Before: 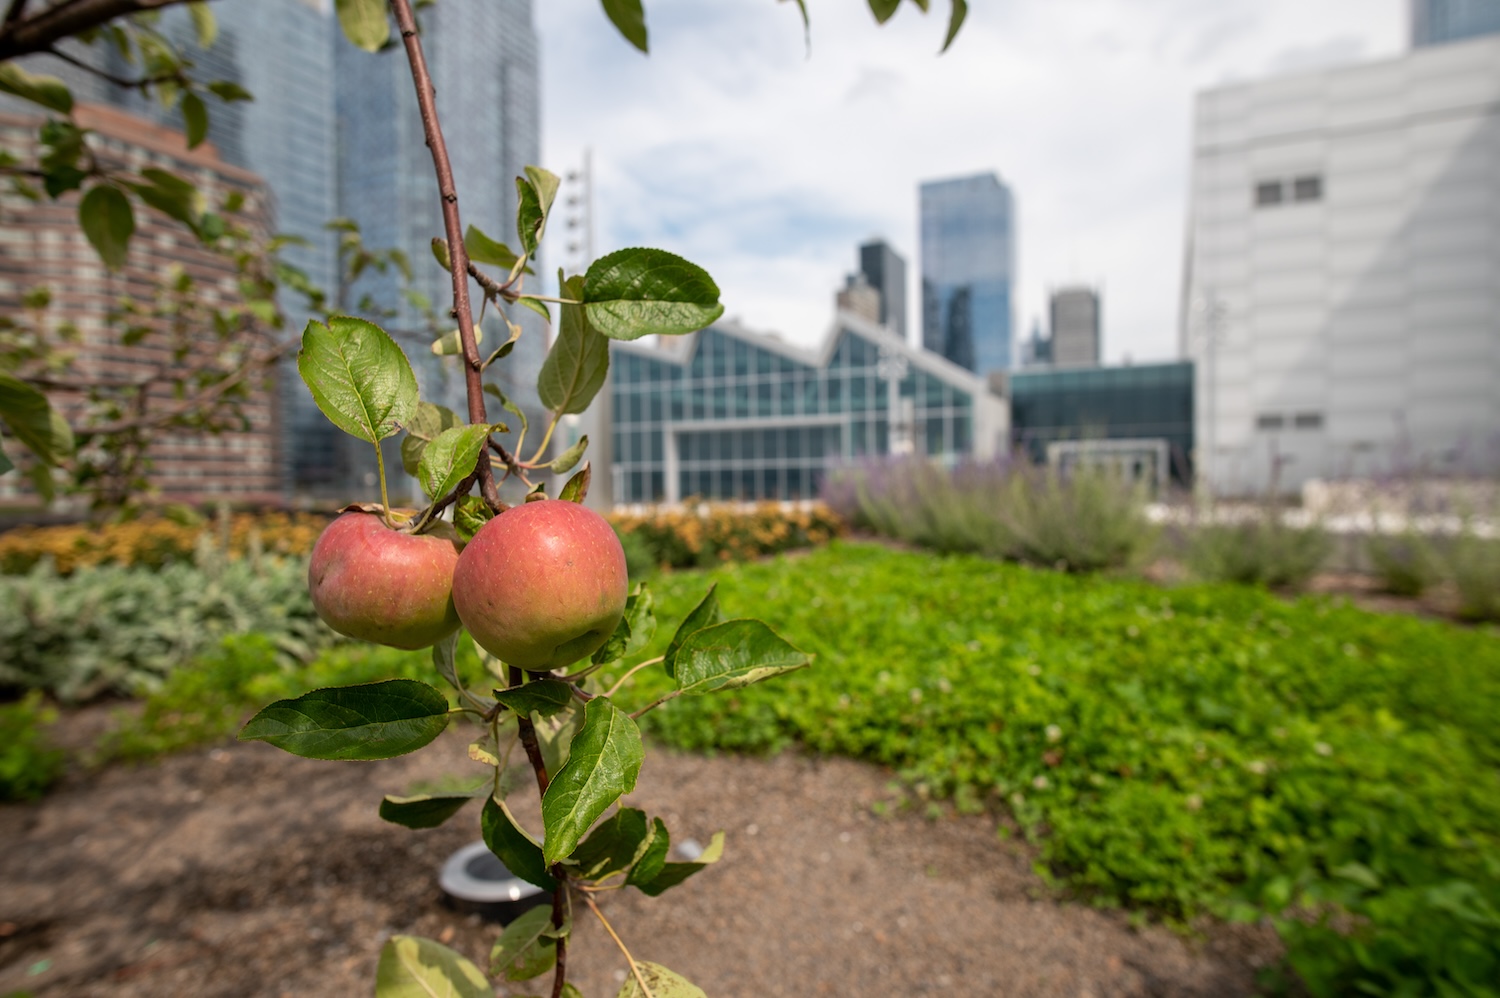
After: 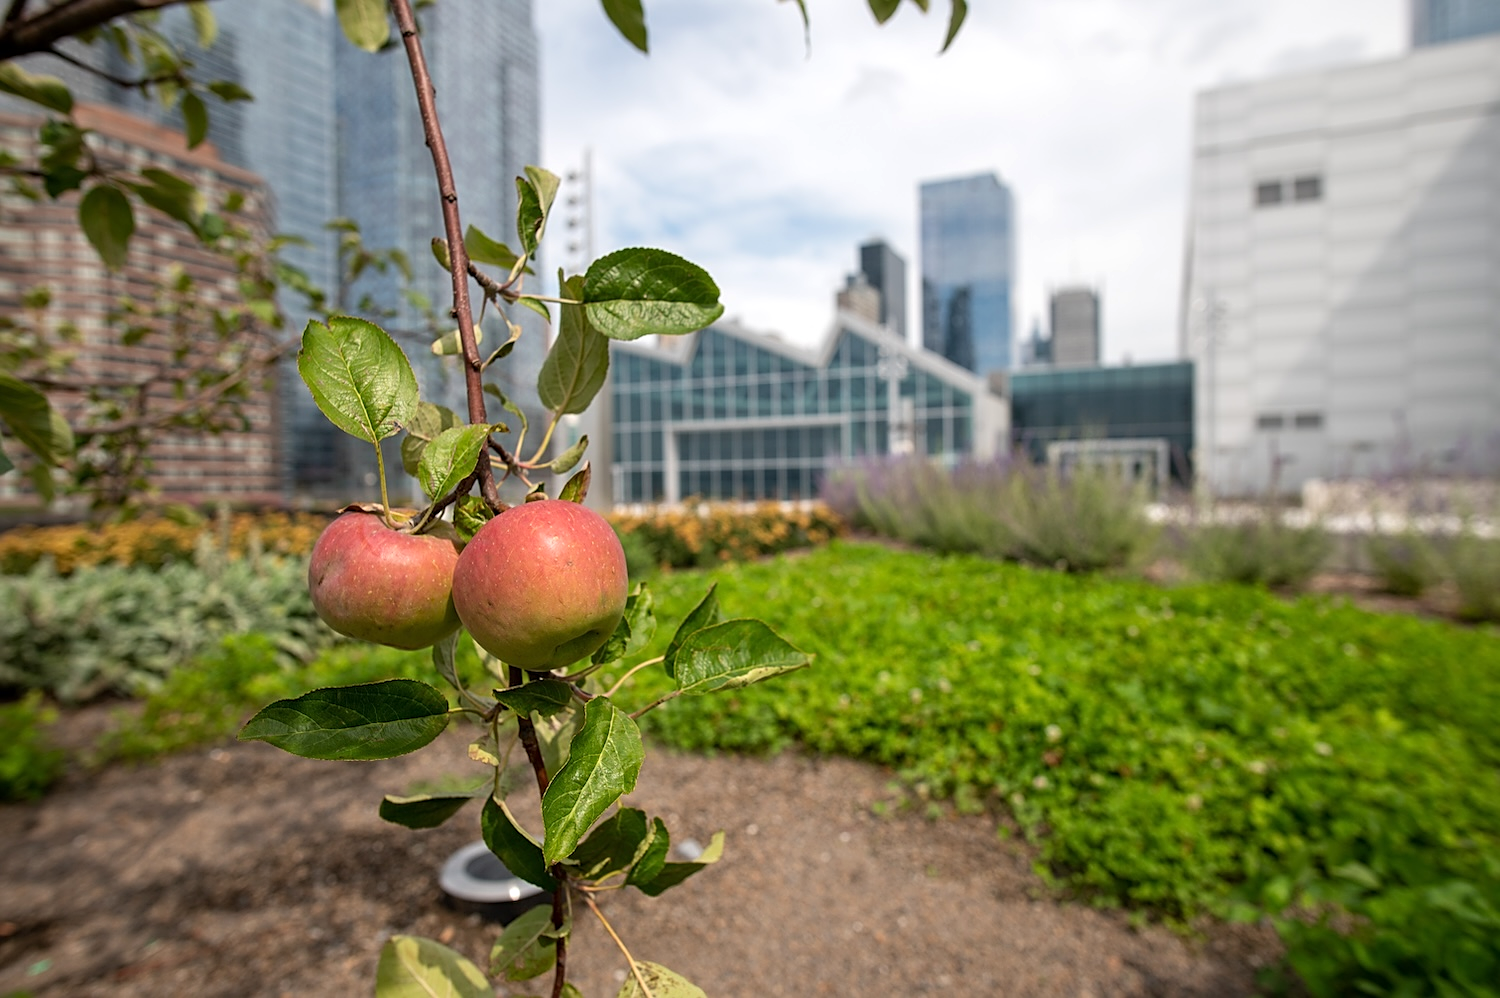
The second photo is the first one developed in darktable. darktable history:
sharpen: on, module defaults
exposure: exposure 0.127 EV, compensate highlight preservation false
